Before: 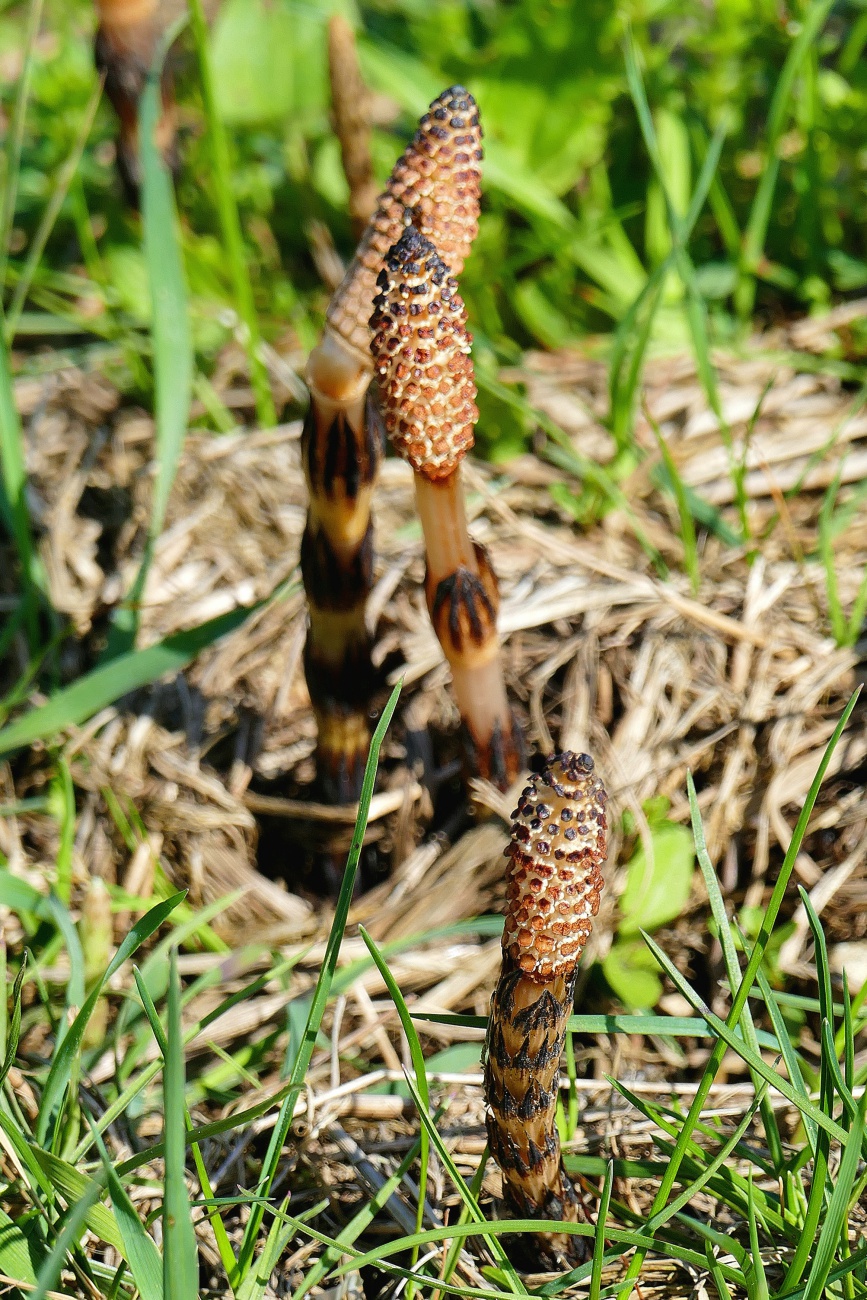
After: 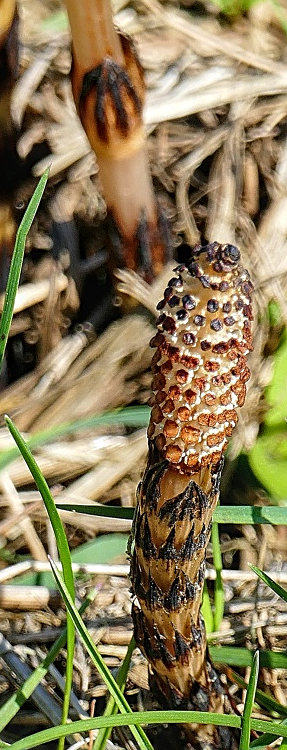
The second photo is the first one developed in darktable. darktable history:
sharpen: on, module defaults
crop: left 40.878%, top 39.176%, right 25.993%, bottom 3.081%
local contrast: on, module defaults
